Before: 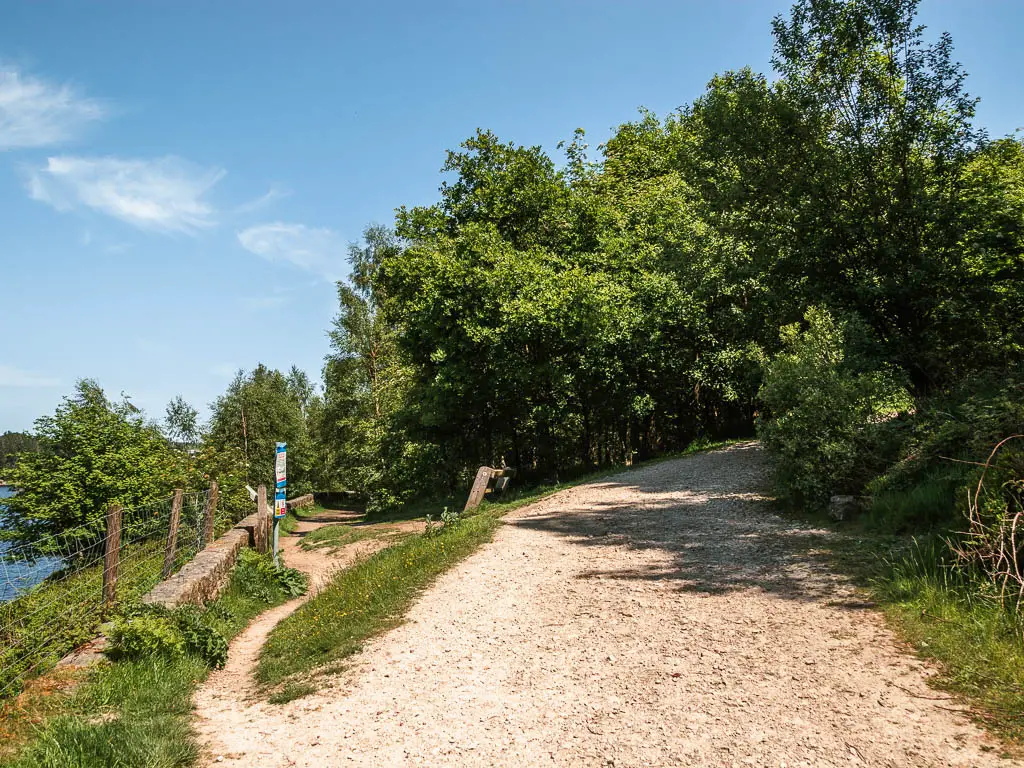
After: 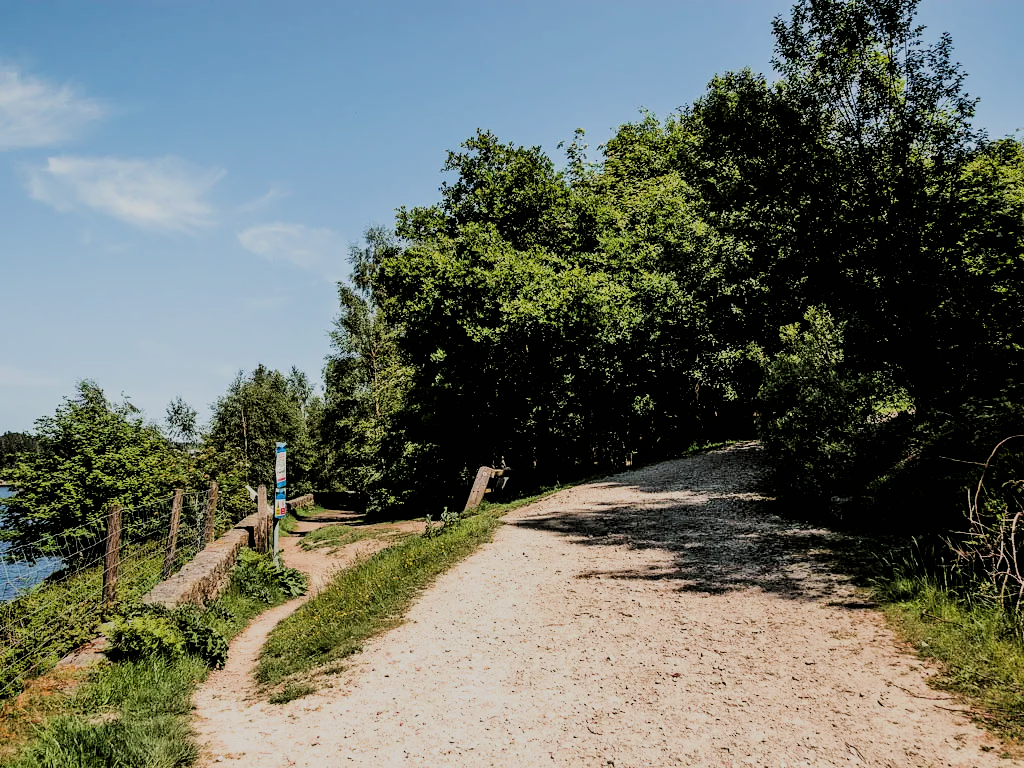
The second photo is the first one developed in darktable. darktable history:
filmic rgb: black relative exposure -3.09 EV, white relative exposure 7.05 EV, hardness 1.46, contrast 1.353
color calibration: illuminant same as pipeline (D50), adaptation XYZ, x 0.346, y 0.357, temperature 5007.2 K
tone equalizer: mask exposure compensation -0.505 EV
